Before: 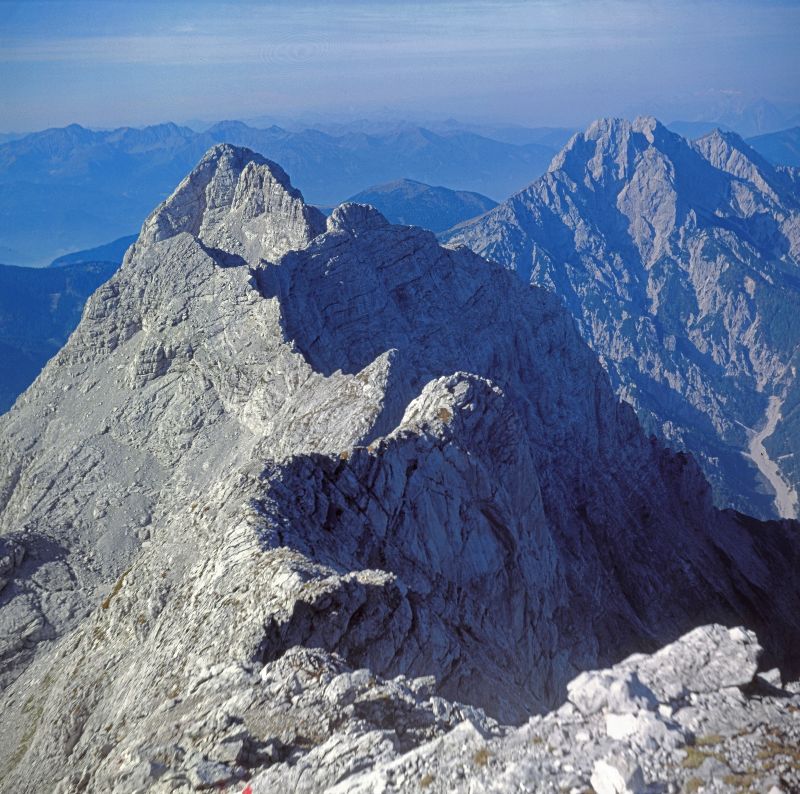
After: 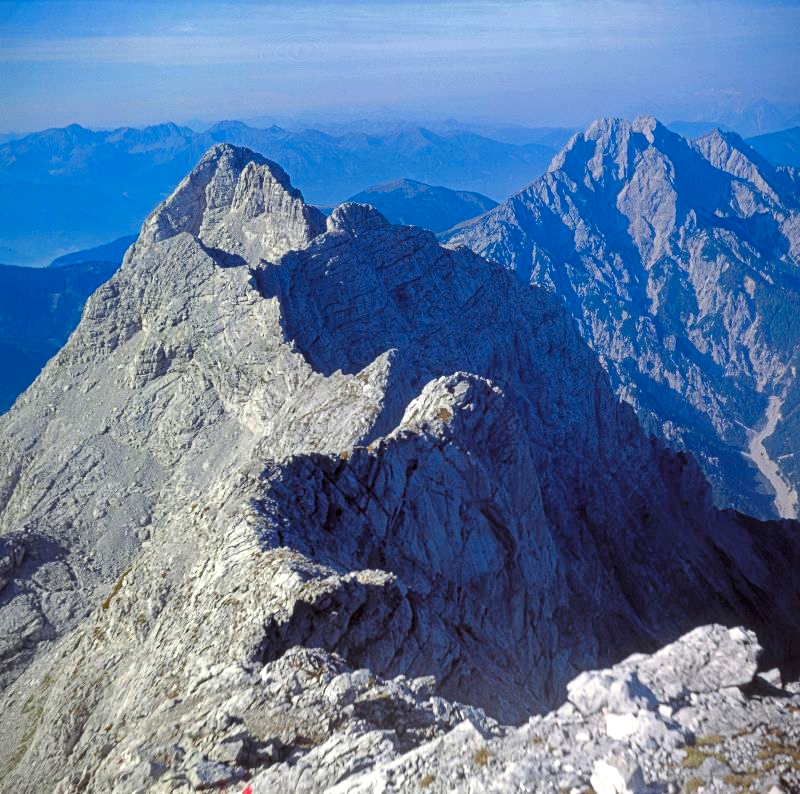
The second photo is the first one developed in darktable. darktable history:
contrast brightness saturation: contrast 0.093, saturation 0.266
levels: white 90.7%, levels [0.016, 0.492, 0.969]
